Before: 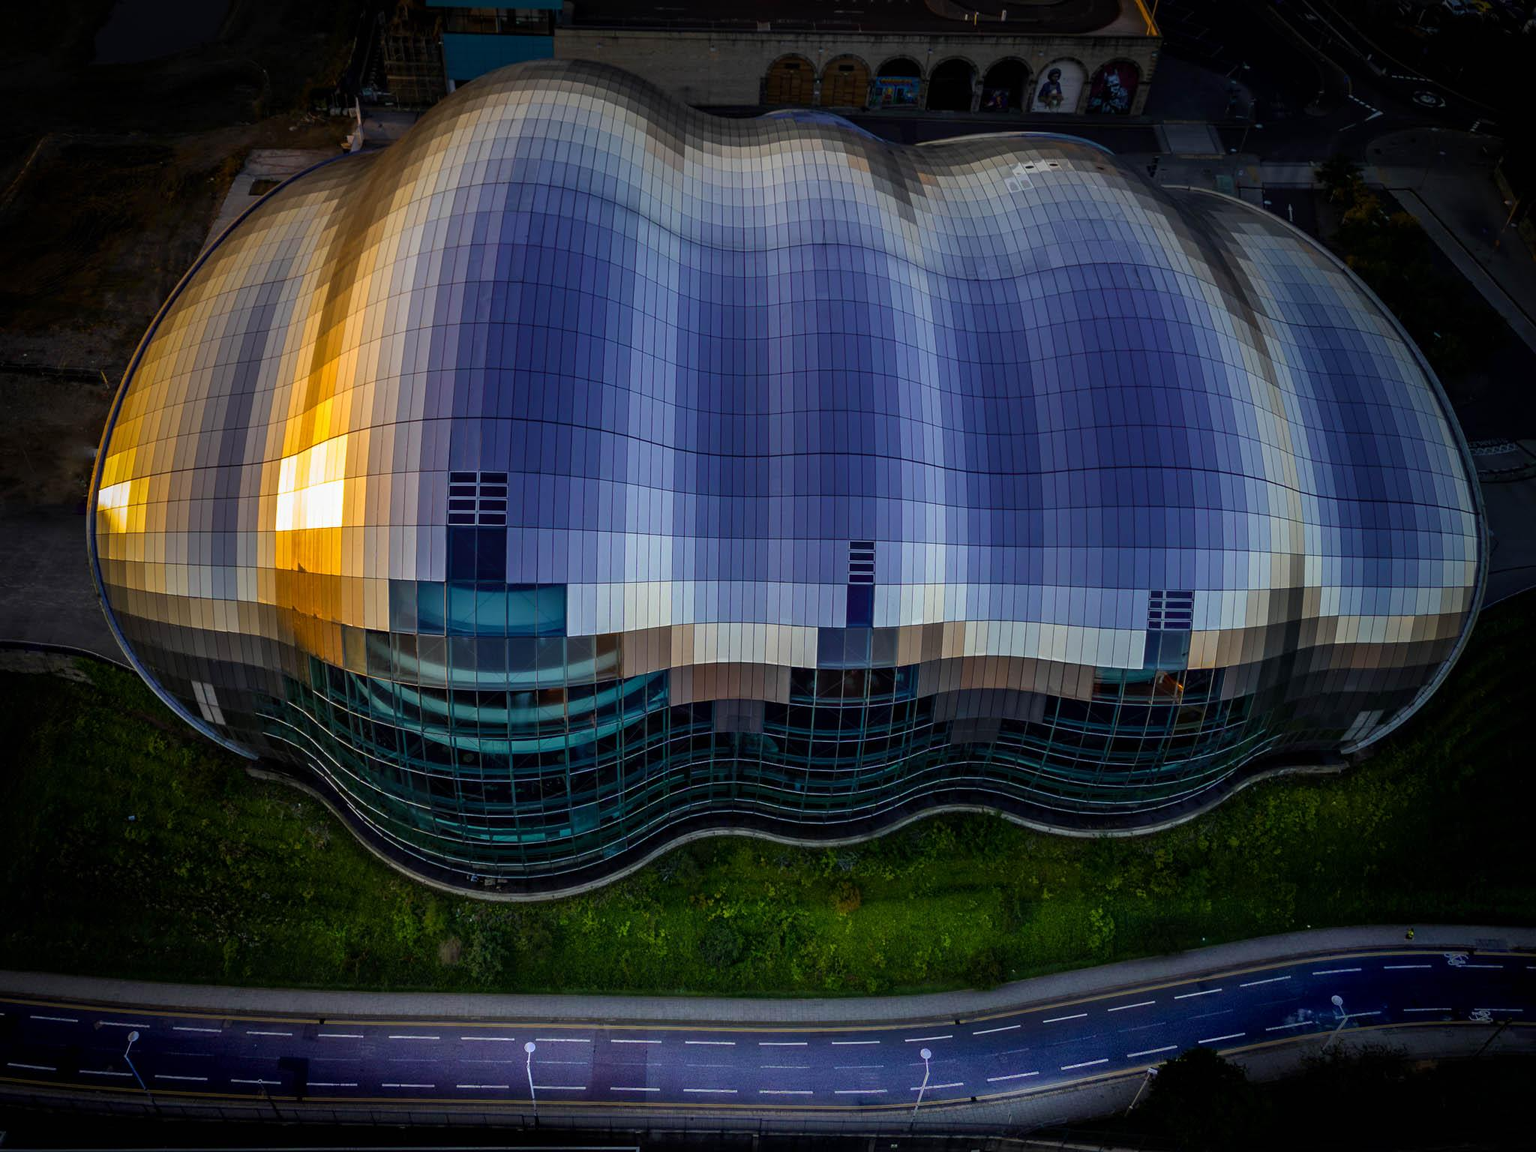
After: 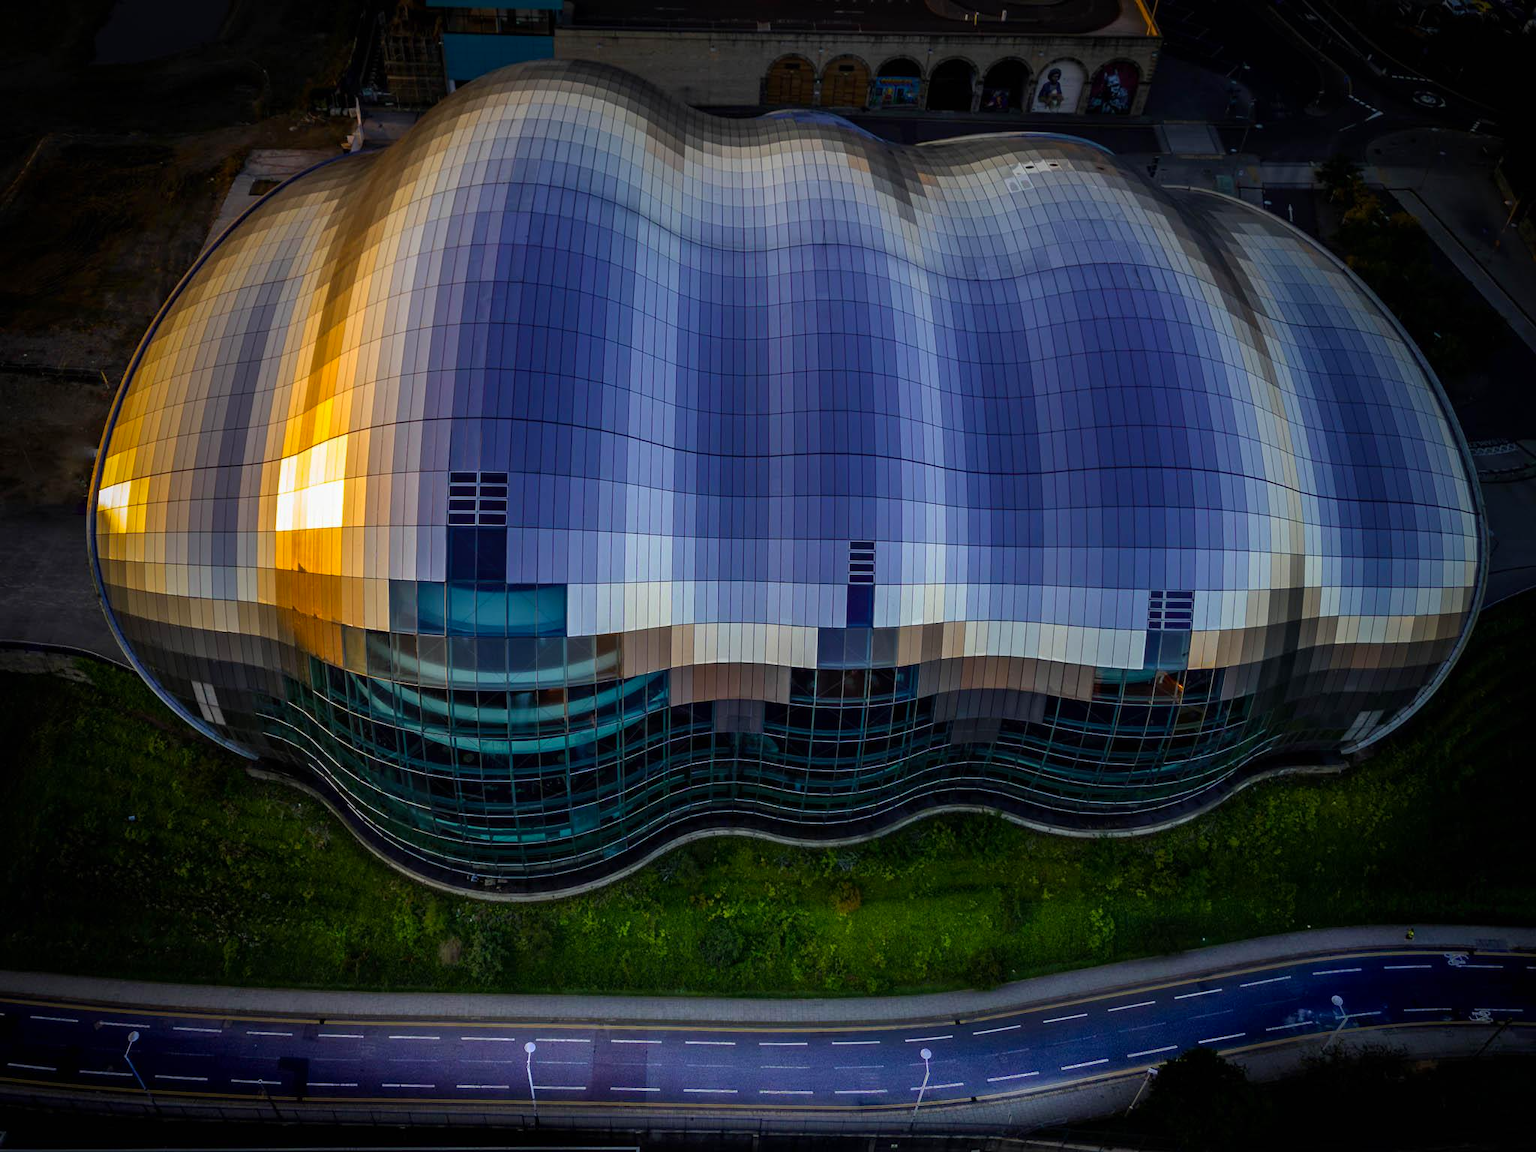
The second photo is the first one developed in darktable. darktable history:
color correction: highlights b* 0.054, saturation 1.09
